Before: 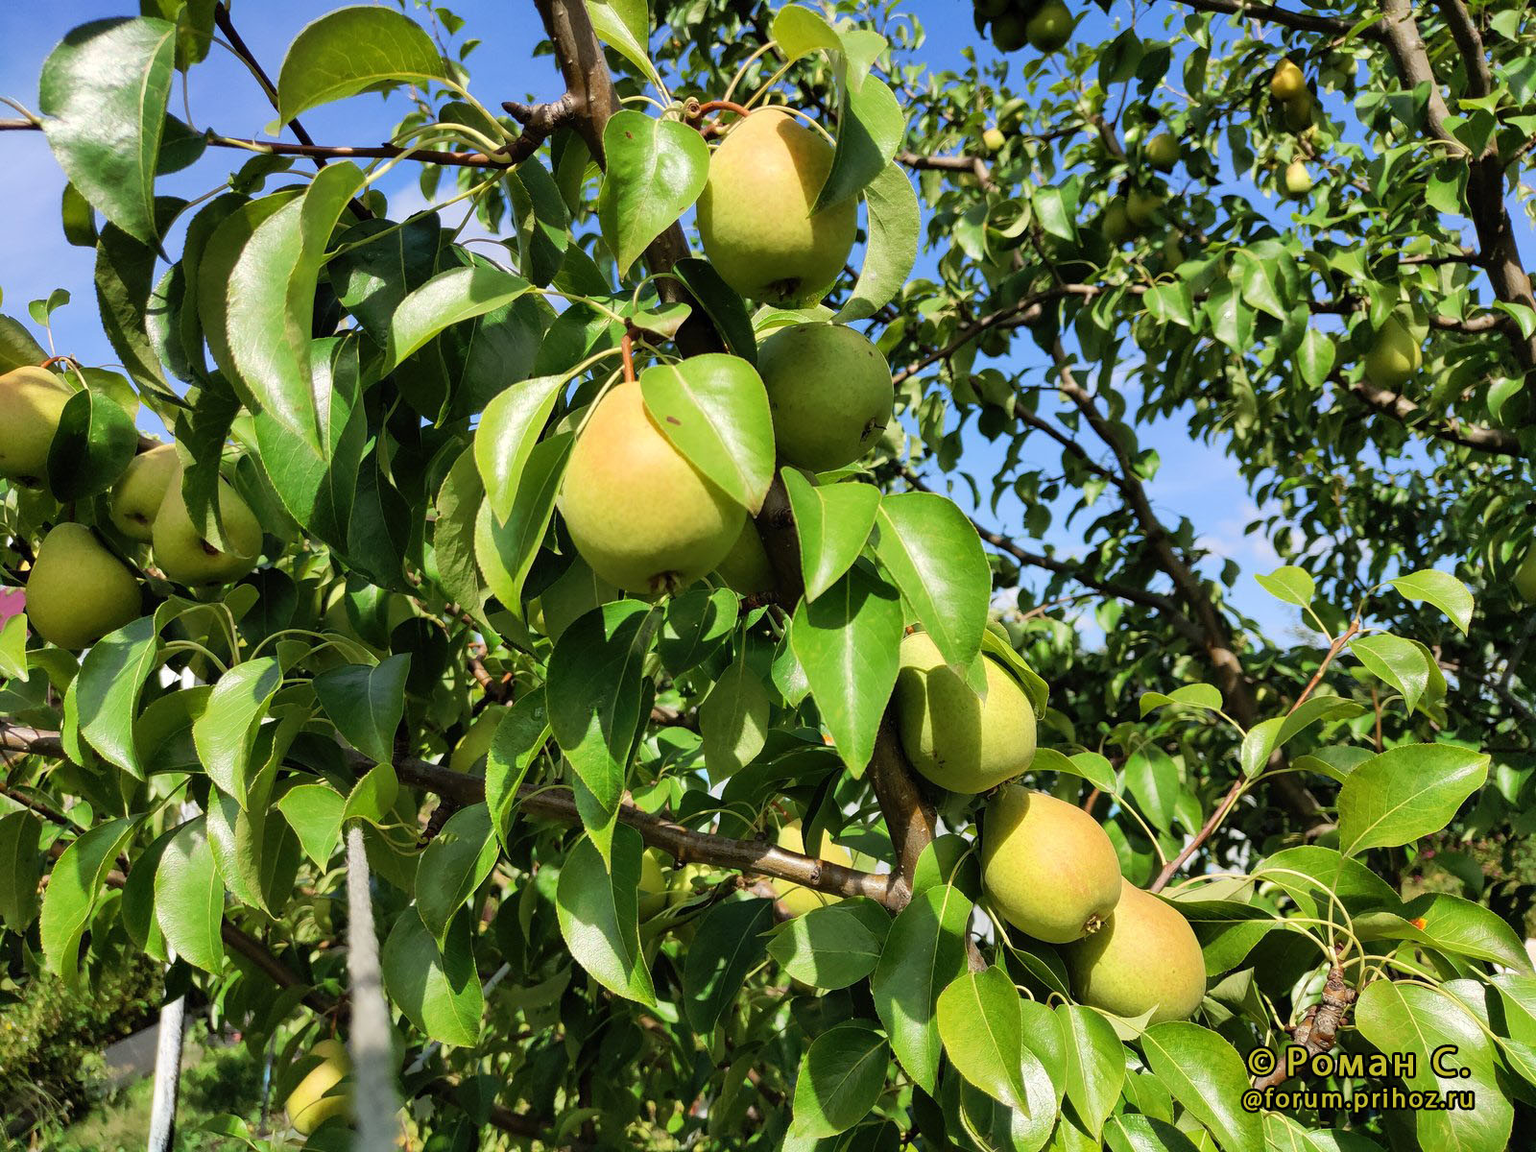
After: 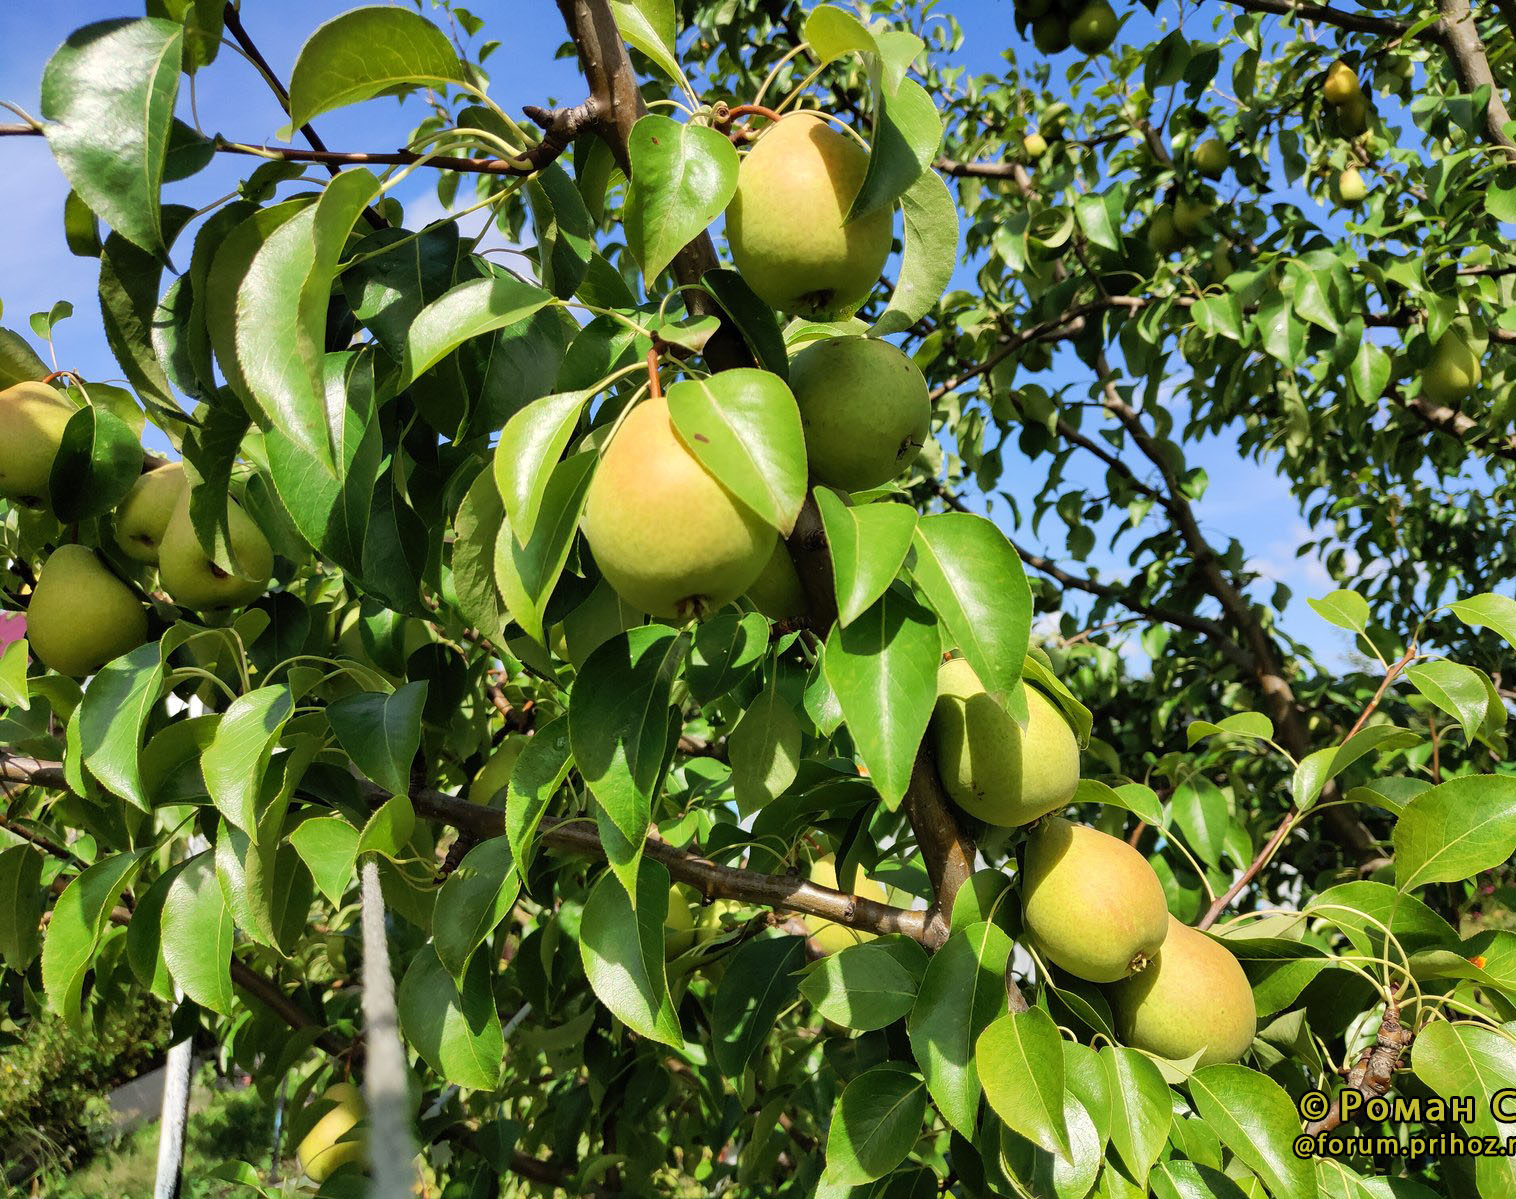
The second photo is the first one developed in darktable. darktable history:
crop and rotate: left 0%, right 5.244%
